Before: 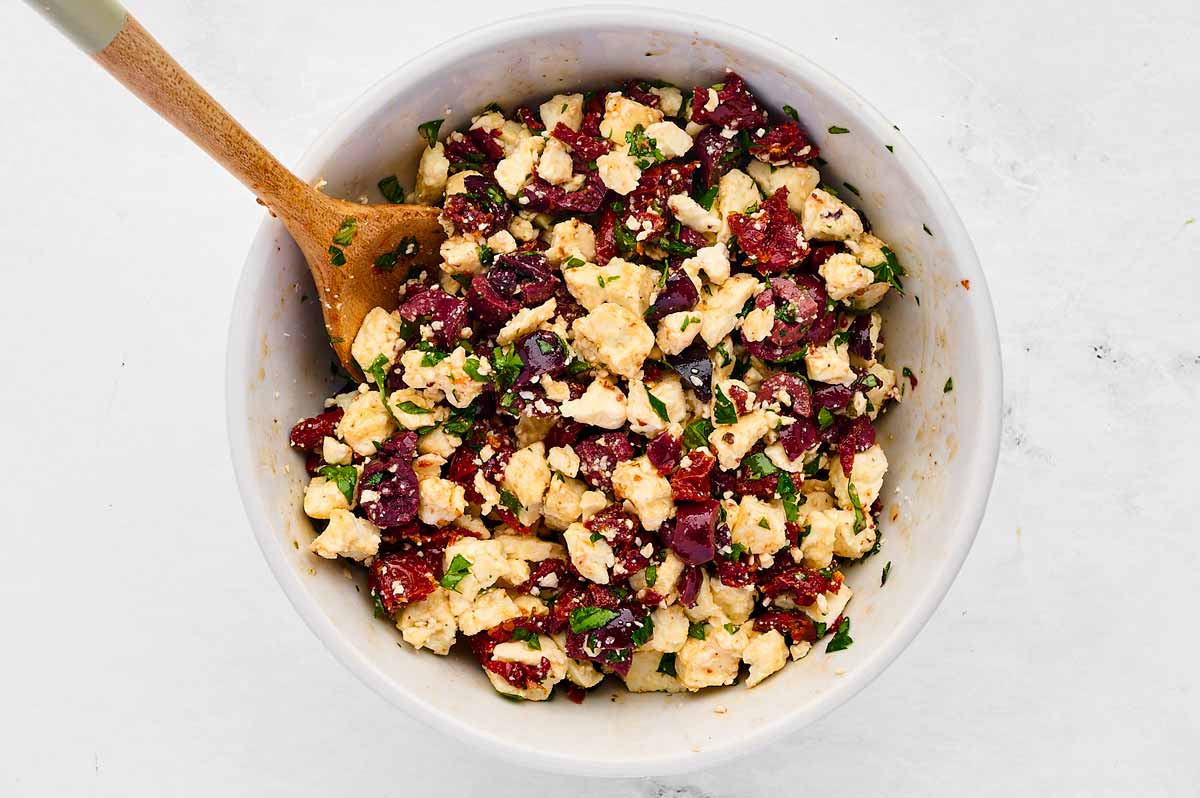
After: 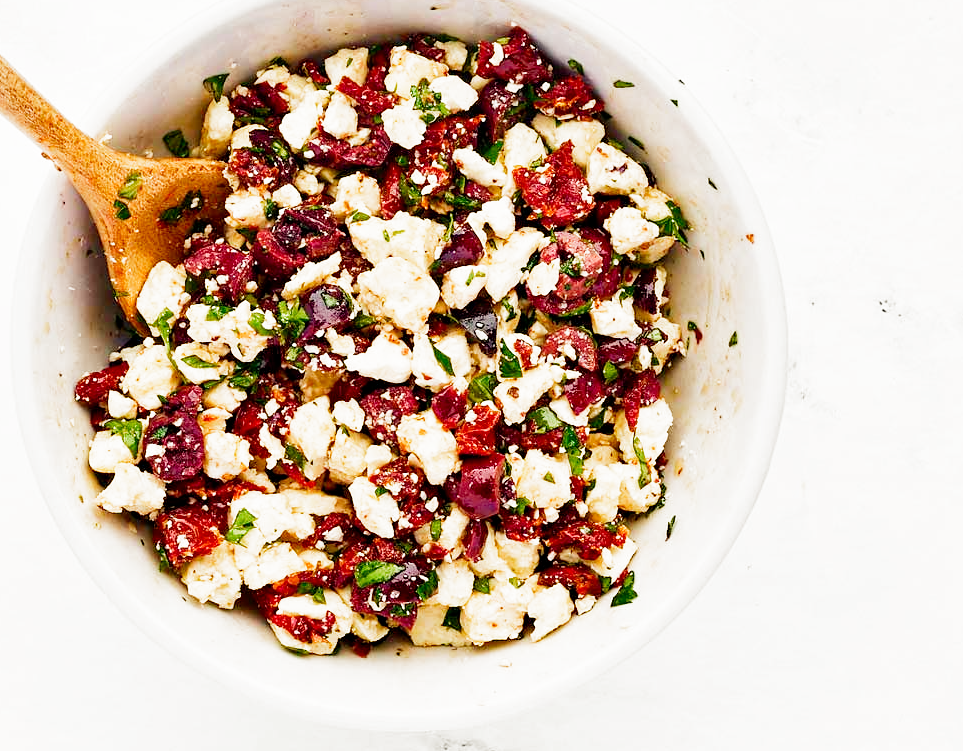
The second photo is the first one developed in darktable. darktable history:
crop and rotate: left 17.959%, top 5.771%, right 1.742%
filmic rgb: middle gray luminance 9.23%, black relative exposure -10.55 EV, white relative exposure 3.45 EV, threshold 6 EV, target black luminance 0%, hardness 5.98, latitude 59.69%, contrast 1.087, highlights saturation mix 5%, shadows ↔ highlights balance 29.23%, add noise in highlights 0, preserve chrominance no, color science v3 (2019), use custom middle-gray values true, iterations of high-quality reconstruction 0, contrast in highlights soft, enable highlight reconstruction true
white balance: red 1.029, blue 0.92
